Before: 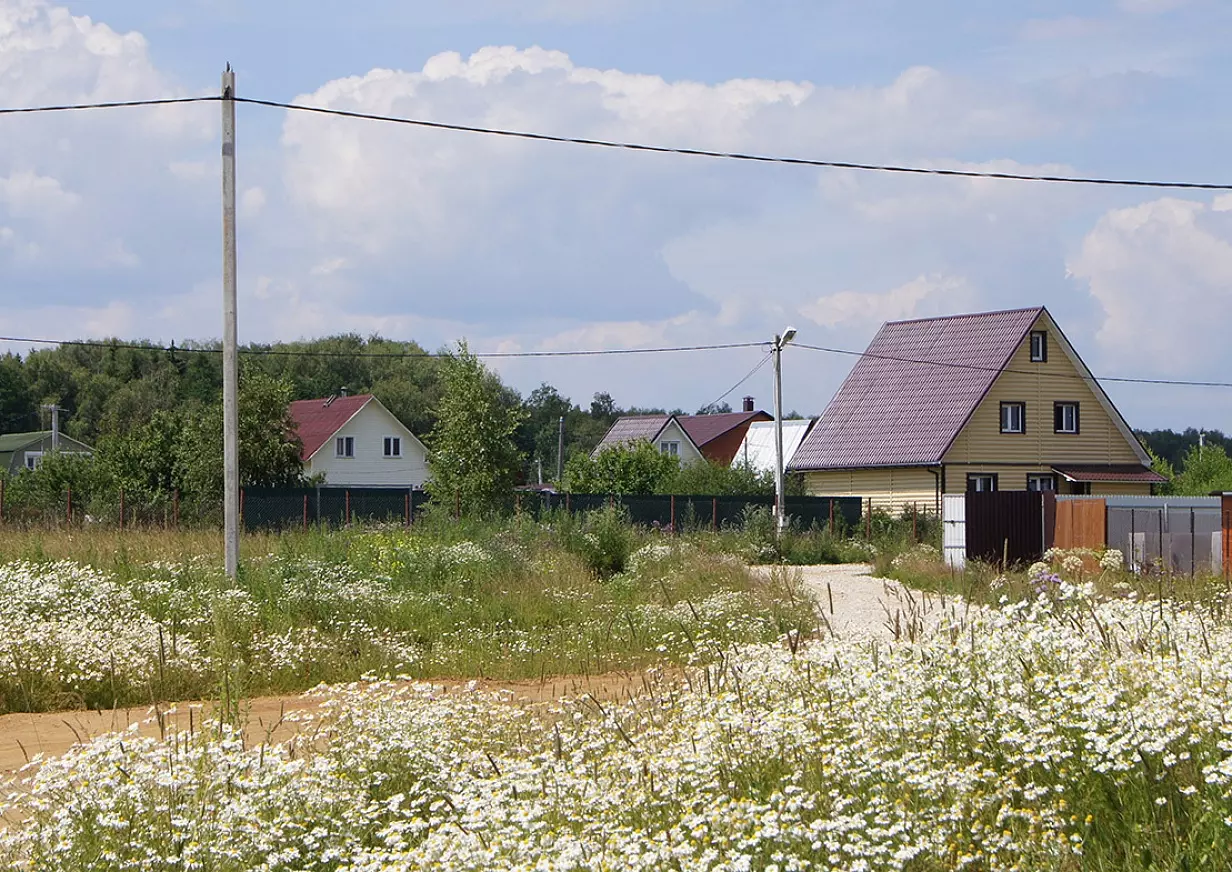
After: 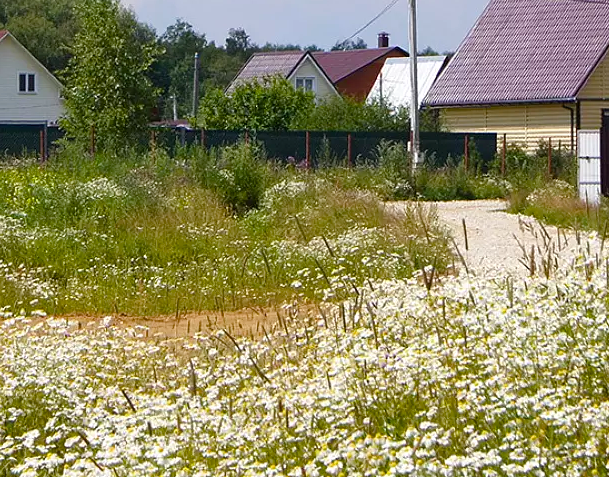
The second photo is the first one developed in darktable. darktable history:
color balance rgb: linear chroma grading › global chroma 8.12%, perceptual saturation grading › global saturation 9.07%, perceptual saturation grading › highlights -13.84%, perceptual saturation grading › mid-tones 14.88%, perceptual saturation grading › shadows 22.8%, perceptual brilliance grading › highlights 2.61%, global vibrance 12.07%
crop: left 29.672%, top 41.786%, right 20.851%, bottom 3.487%
